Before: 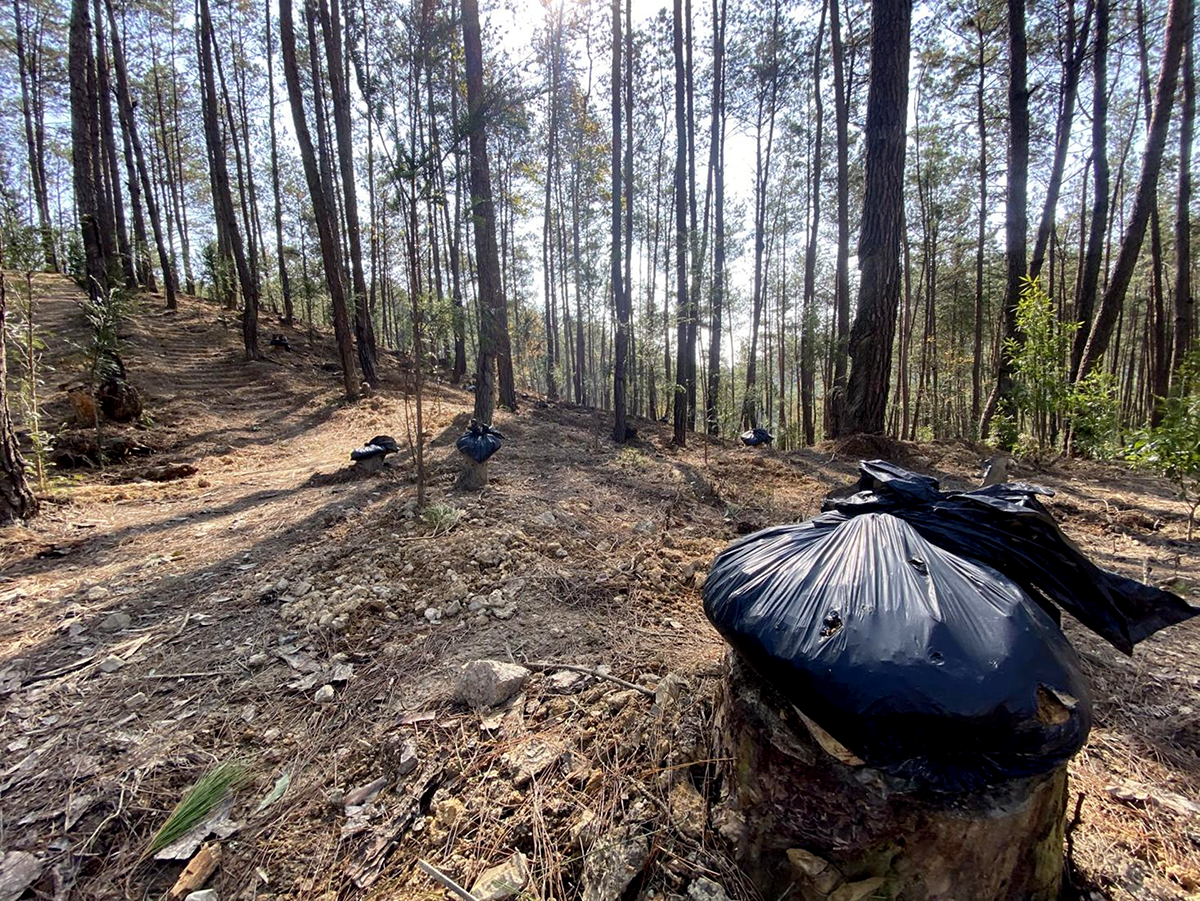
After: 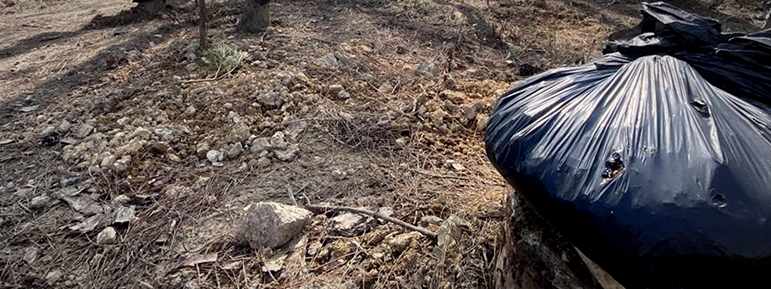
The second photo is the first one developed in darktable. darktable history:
crop: left 18.182%, top 50.911%, right 17.519%, bottom 16.91%
vignetting: fall-off start 67.82%, fall-off radius 68.01%, automatic ratio true
